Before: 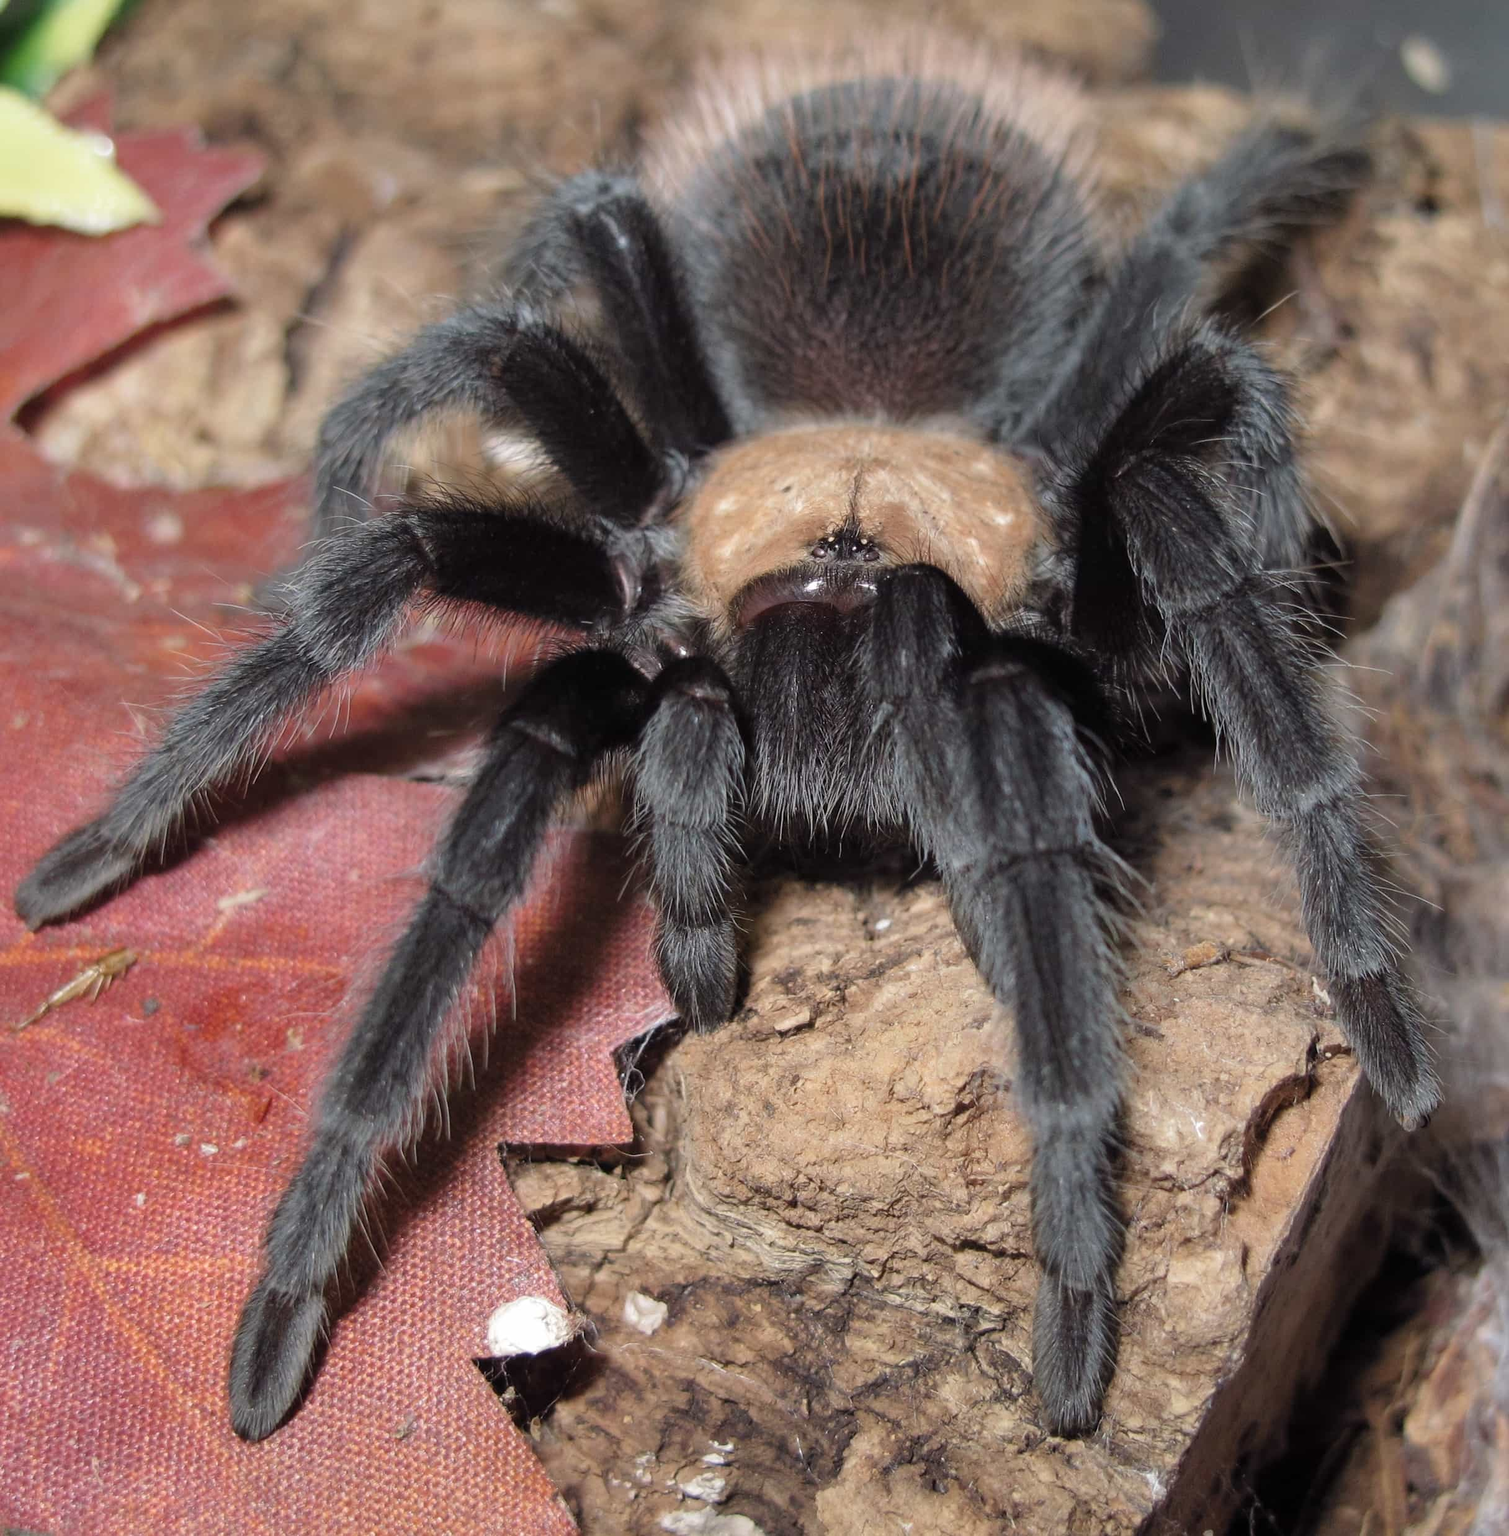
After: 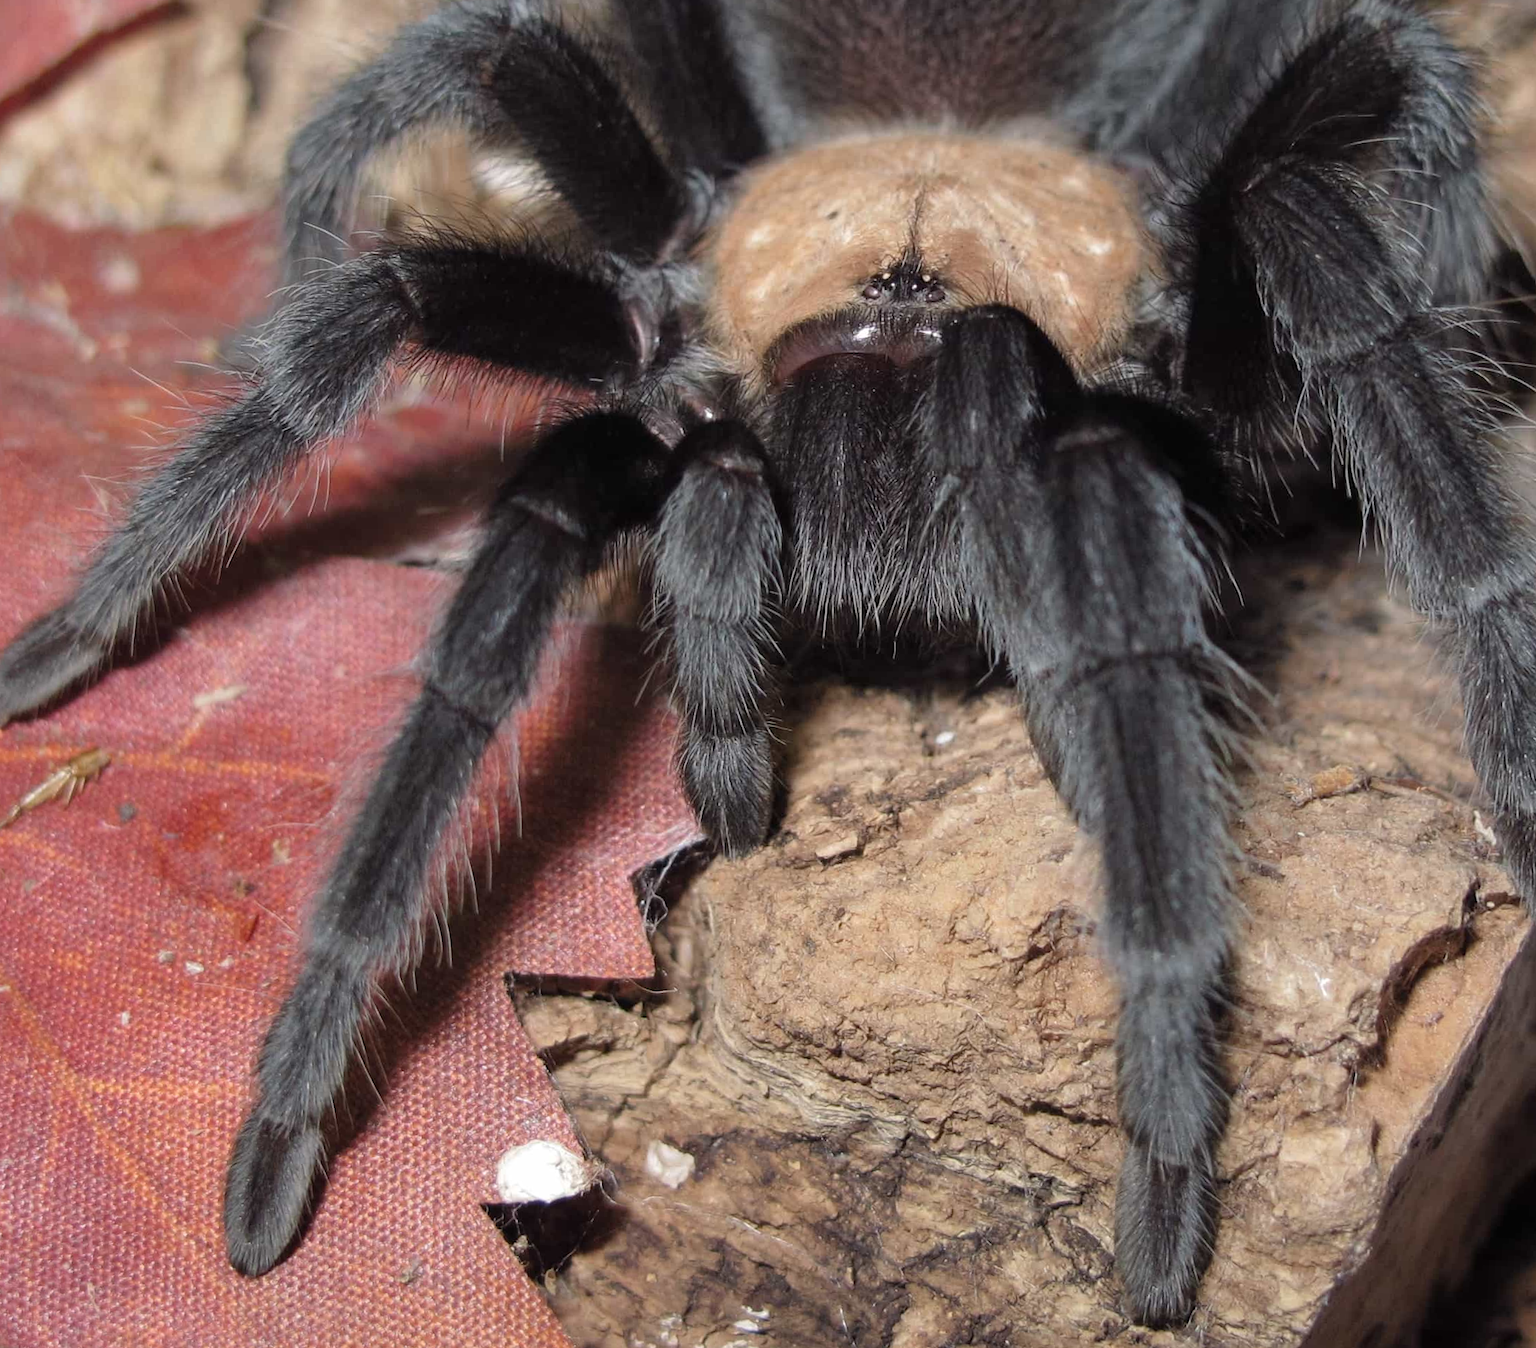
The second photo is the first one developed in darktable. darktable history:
crop: top 20.916%, right 9.437%, bottom 0.316%
rotate and perspective: rotation 0.062°, lens shift (vertical) 0.115, lens shift (horizontal) -0.133, crop left 0.047, crop right 0.94, crop top 0.061, crop bottom 0.94
